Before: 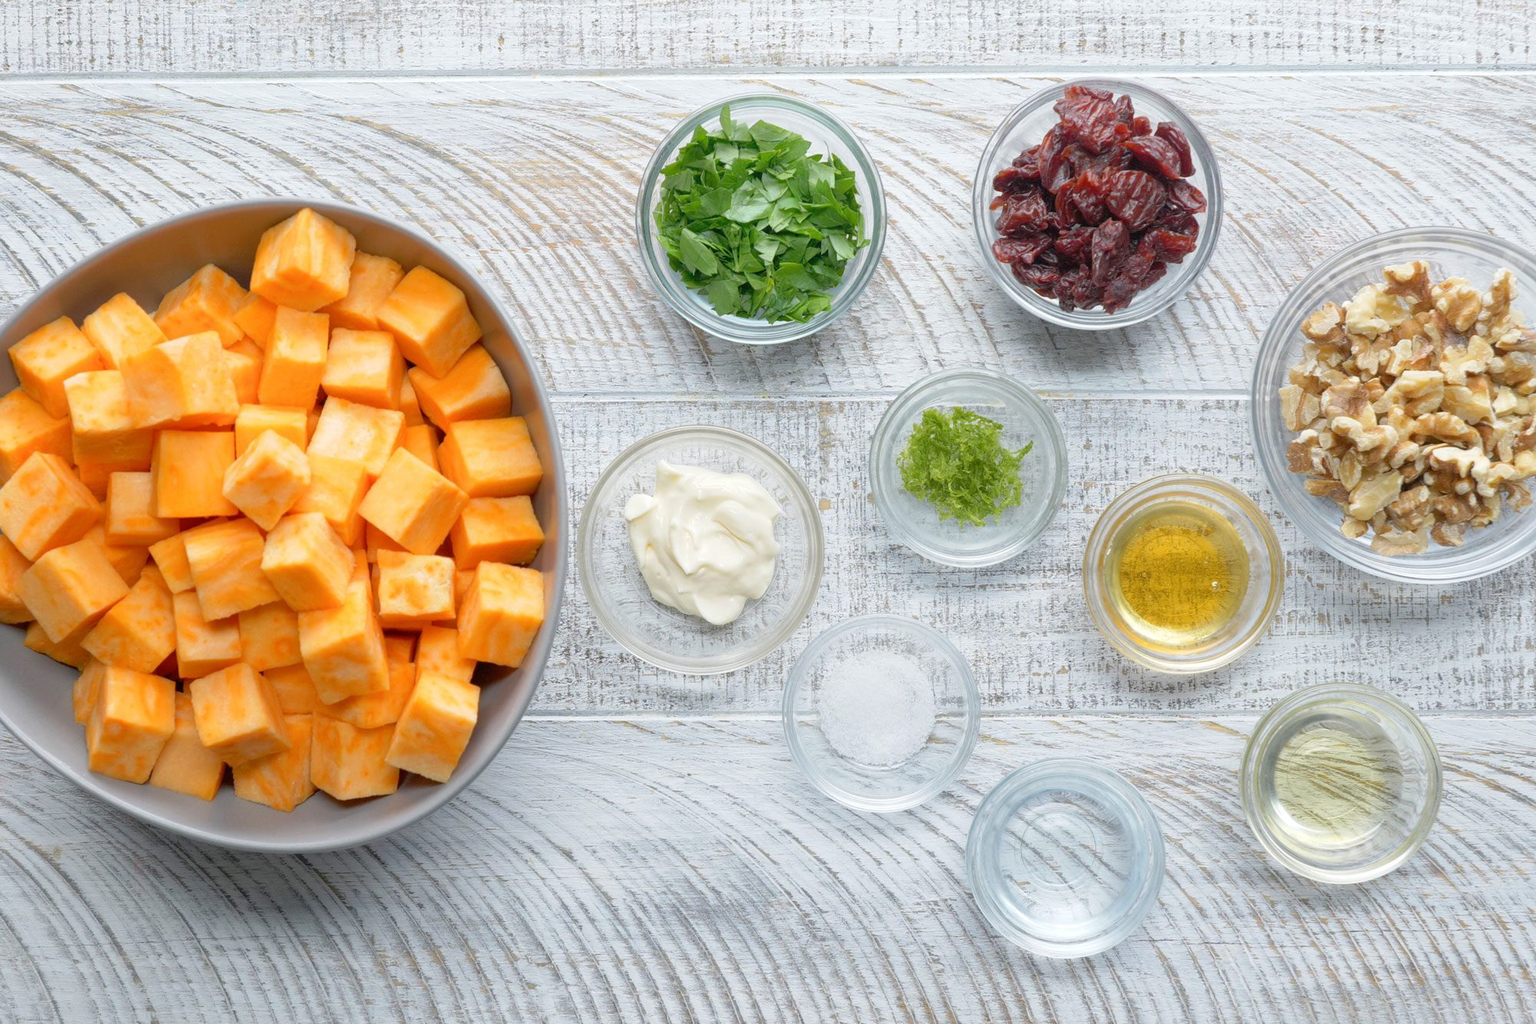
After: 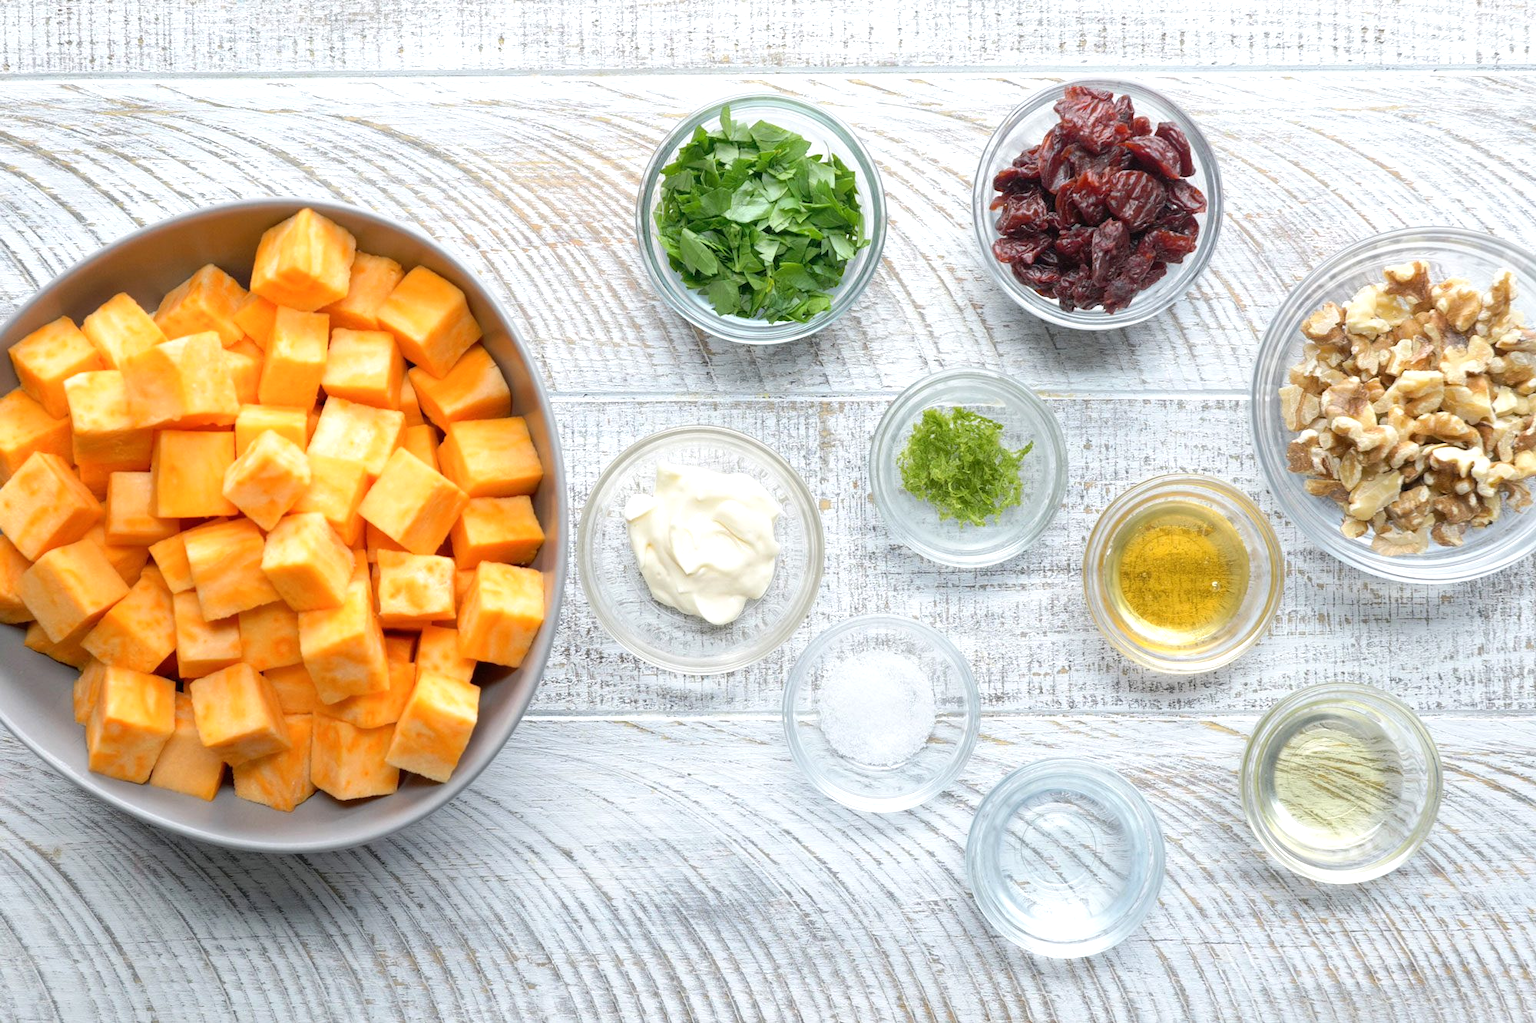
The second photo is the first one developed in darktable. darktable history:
tone equalizer: -8 EV -0.38 EV, -7 EV -0.362 EV, -6 EV -0.327 EV, -5 EV -0.185 EV, -3 EV 0.219 EV, -2 EV 0.322 EV, -1 EV 0.368 EV, +0 EV 0.436 EV, edges refinement/feathering 500, mask exposure compensation -1.57 EV, preserve details no
